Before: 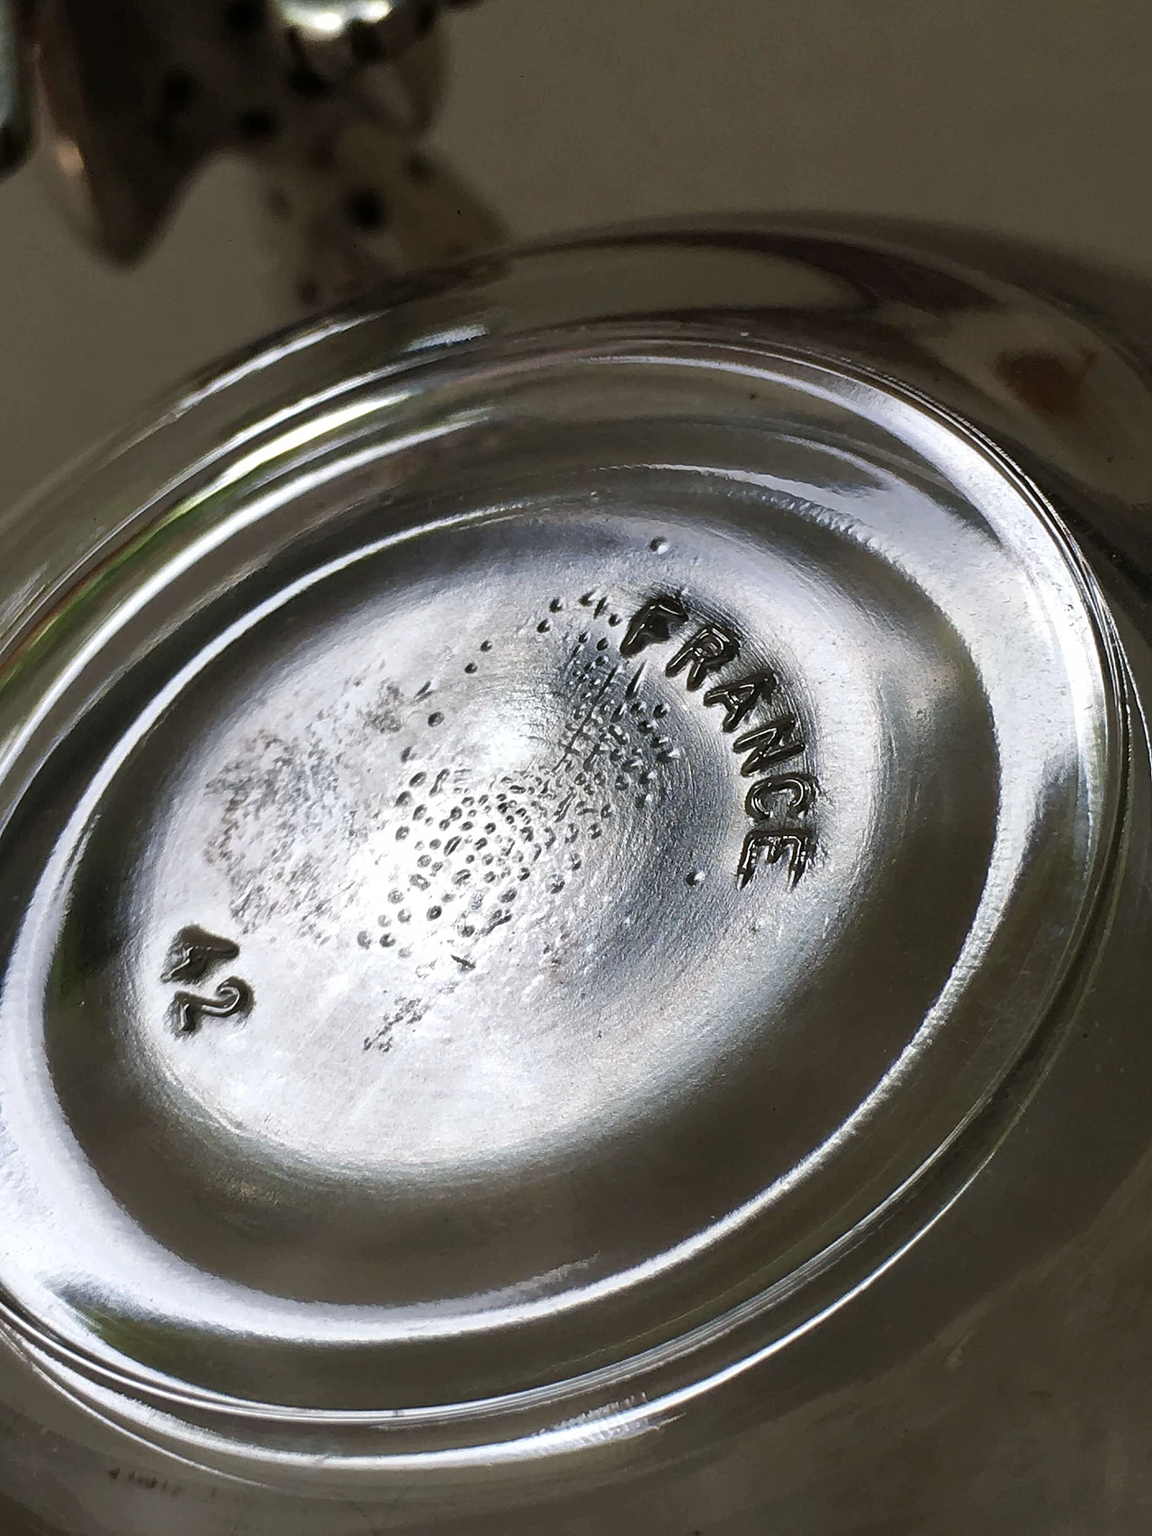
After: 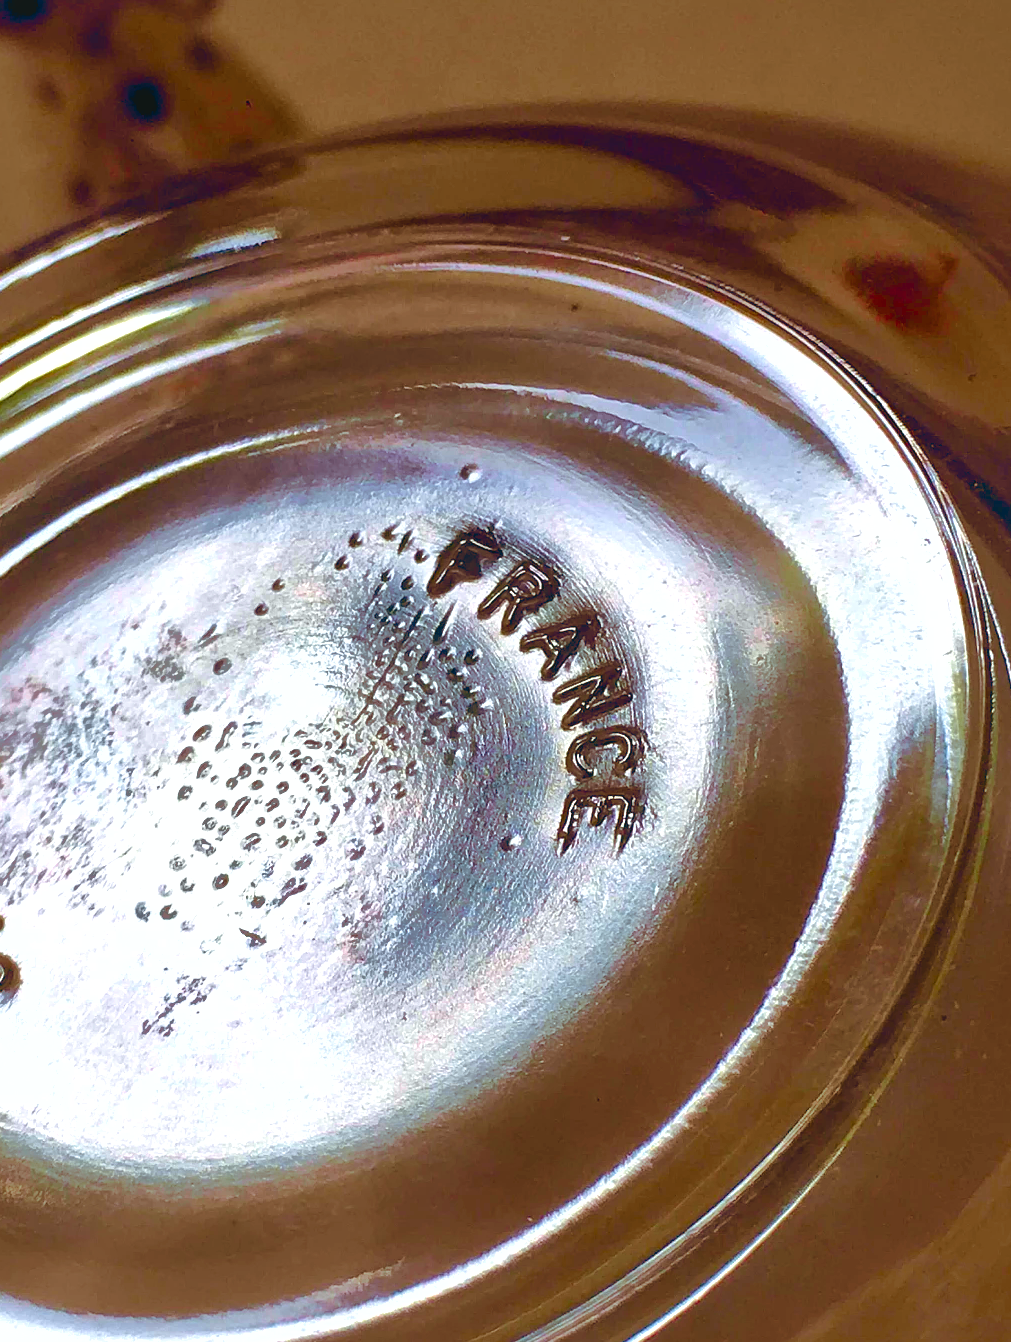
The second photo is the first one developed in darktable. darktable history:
exposure: black level correction 0.001, exposure 0.499 EV, compensate exposure bias true, compensate highlight preservation false
velvia: on, module defaults
color balance rgb: shadows lift › chroma 9.724%, shadows lift › hue 47.49°, global offset › chroma 0.125%, global offset › hue 253.32°, perceptual saturation grading › global saturation 20%, perceptual saturation grading › highlights -25.73%, perceptual saturation grading › shadows 50.189%, perceptual brilliance grading › global brilliance 1.983%, perceptual brilliance grading › highlights -3.559%, global vibrance 20%
shadows and highlights: shadows 59.01, highlights -59.93
tone curve: curves: ch0 [(0.001, 0.034) (0.115, 0.093) (0.251, 0.232) (0.382, 0.397) (0.652, 0.719) (0.802, 0.876) (1, 0.998)]; ch1 [(0, 0) (0.384, 0.324) (0.472, 0.466) (0.504, 0.5) (0.517, 0.533) (0.547, 0.564) (0.582, 0.628) (0.657, 0.727) (1, 1)]; ch2 [(0, 0) (0.278, 0.232) (0.5, 0.5) (0.531, 0.552) (0.61, 0.653) (1, 1)], color space Lab, independent channels, preserve colors none
crop and rotate: left 20.508%, top 7.802%, right 0.434%, bottom 13.541%
